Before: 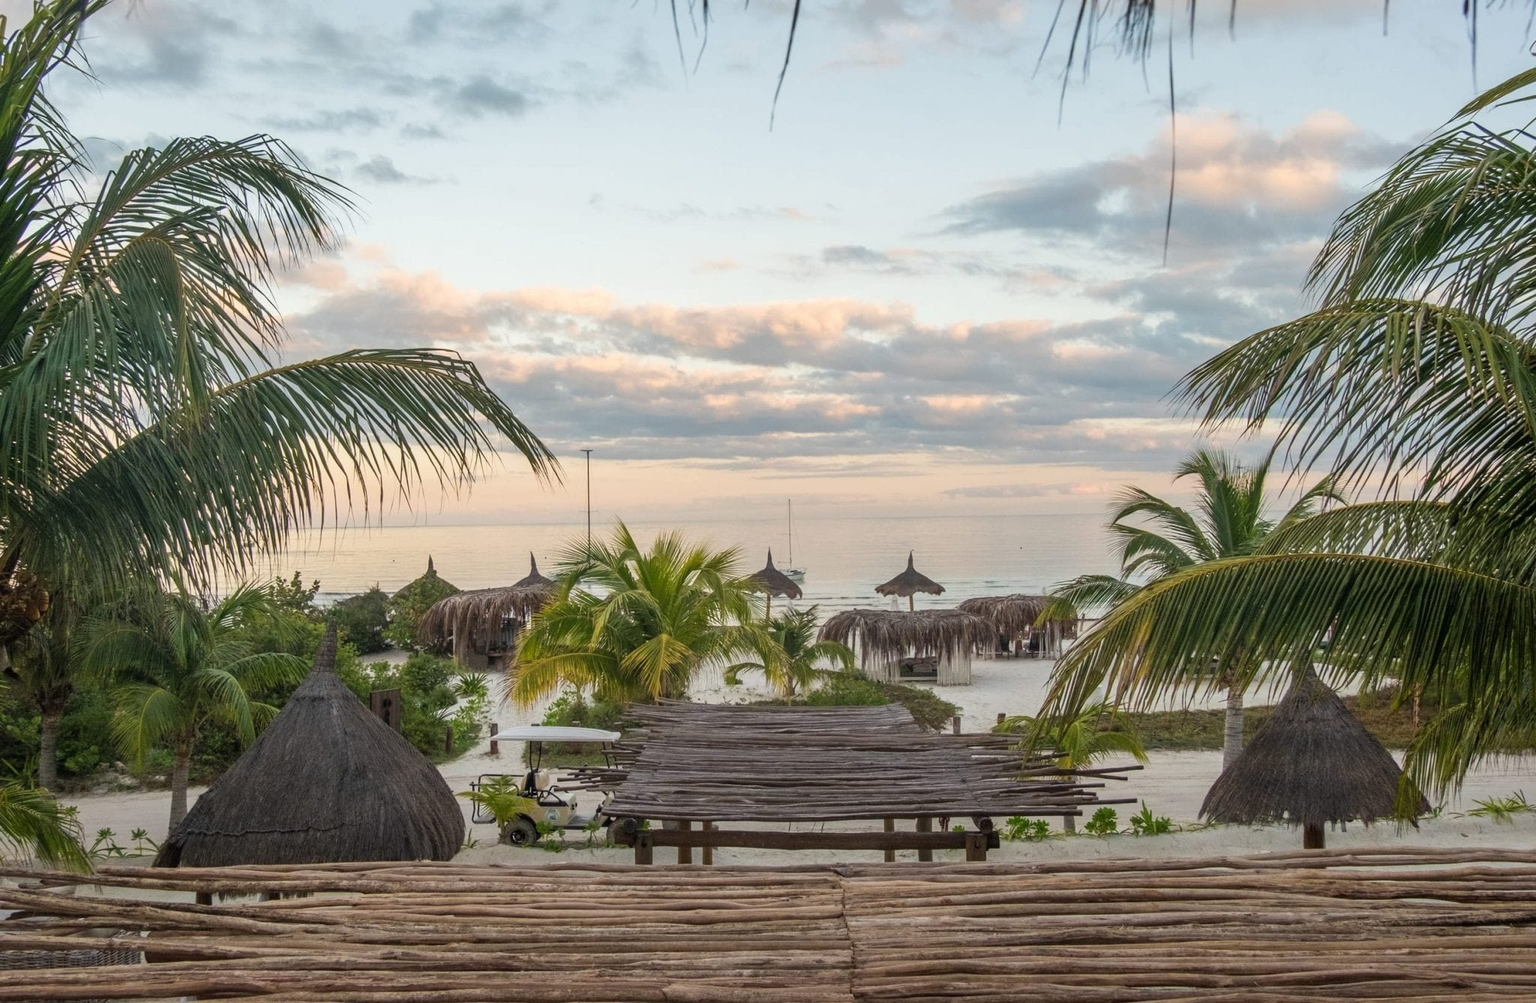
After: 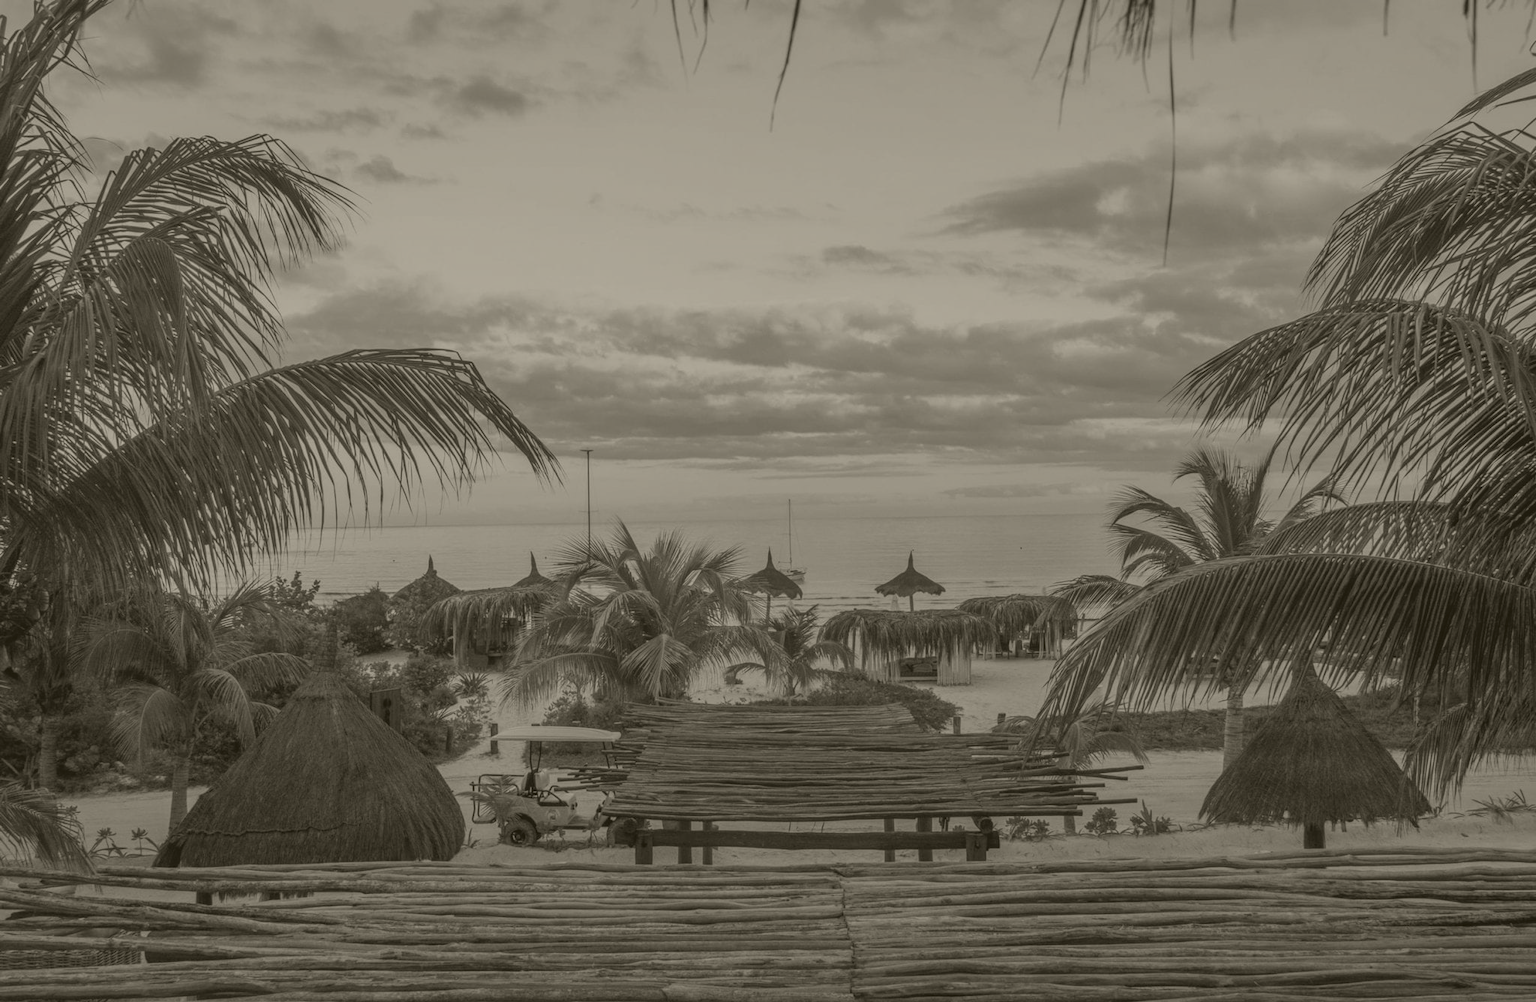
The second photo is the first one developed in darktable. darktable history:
local contrast: on, module defaults
colorize: hue 41.44°, saturation 22%, source mix 60%, lightness 10.61%
color zones: curves: ch2 [(0, 0.5) (0.084, 0.497) (0.323, 0.335) (0.4, 0.497) (1, 0.5)], process mode strong
